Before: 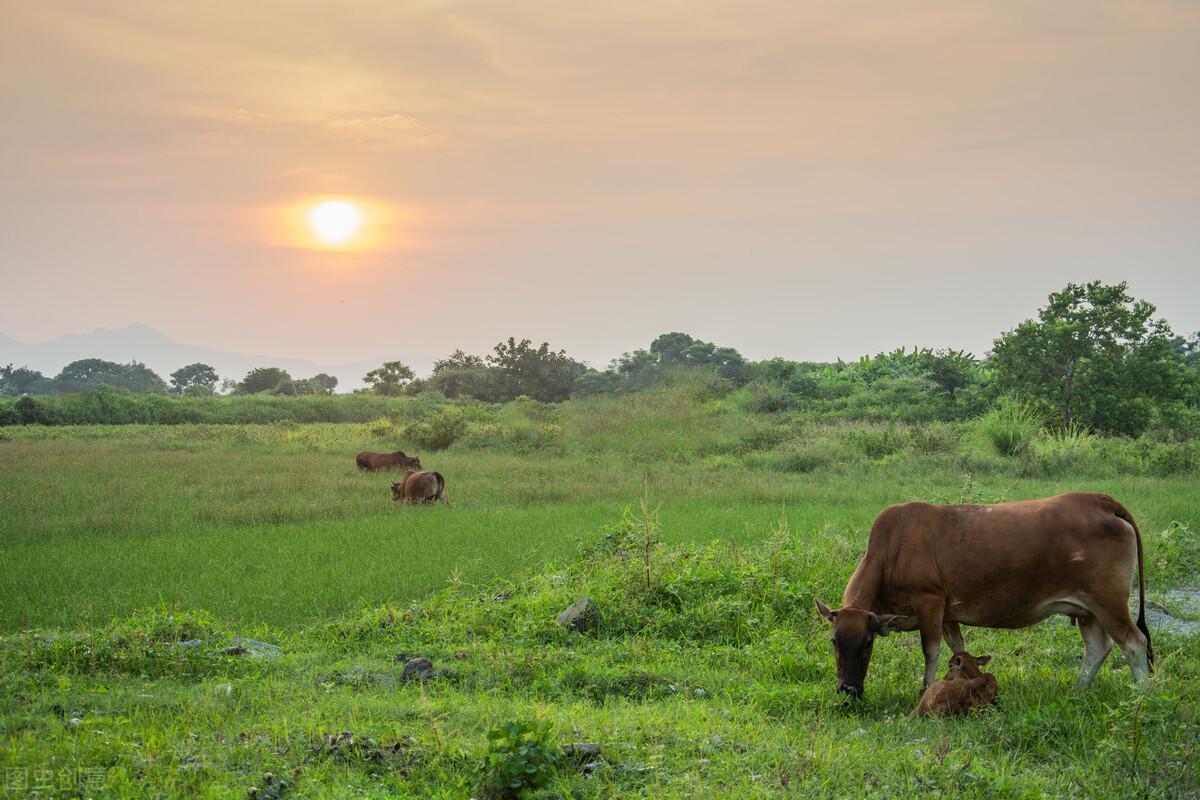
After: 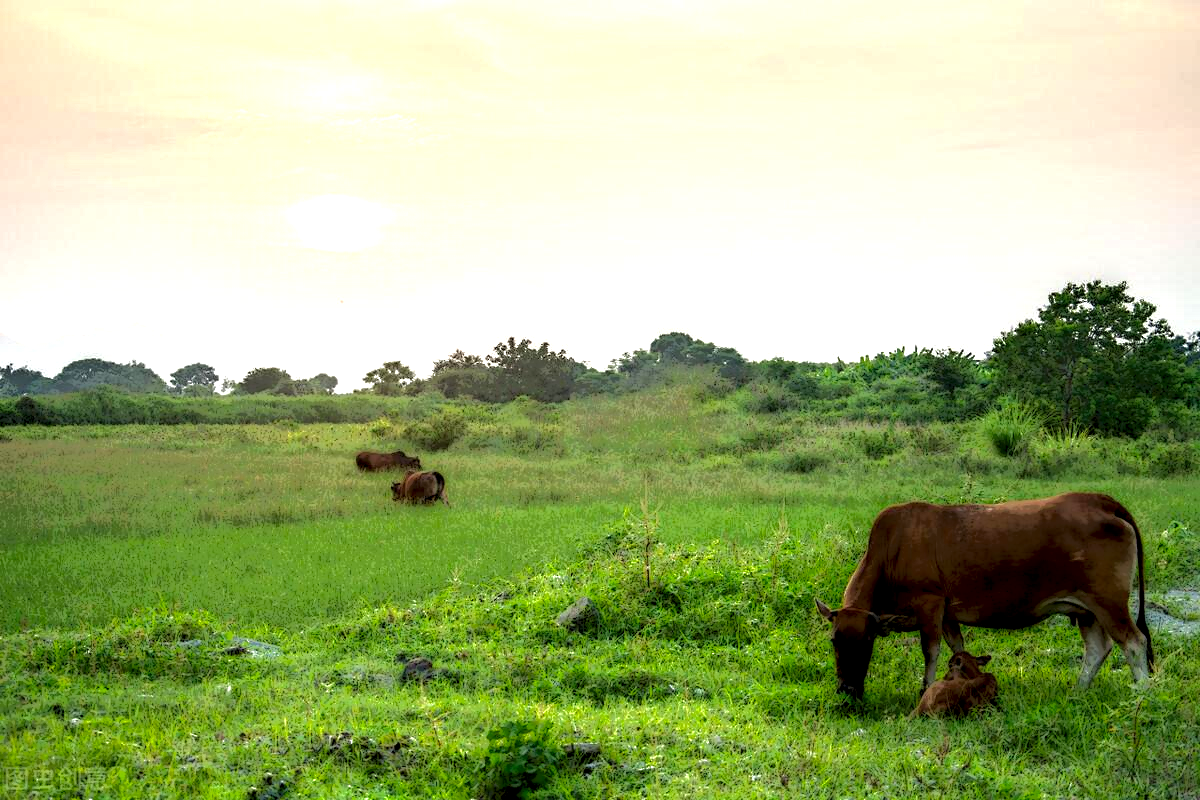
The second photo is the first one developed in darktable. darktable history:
local contrast: highlights 1%, shadows 195%, detail 164%, midtone range 0.006
exposure: black level correction 0, exposure 1.199 EV, compensate exposure bias true, compensate highlight preservation false
